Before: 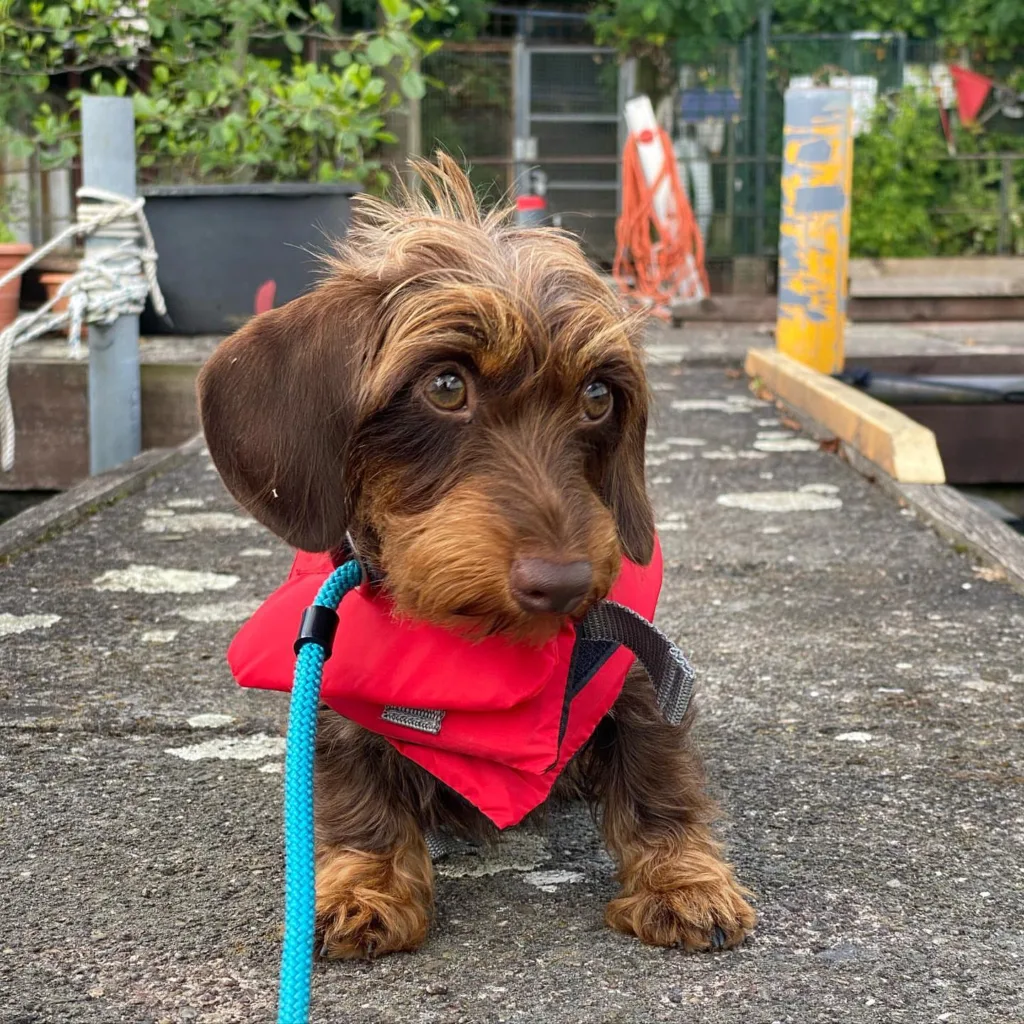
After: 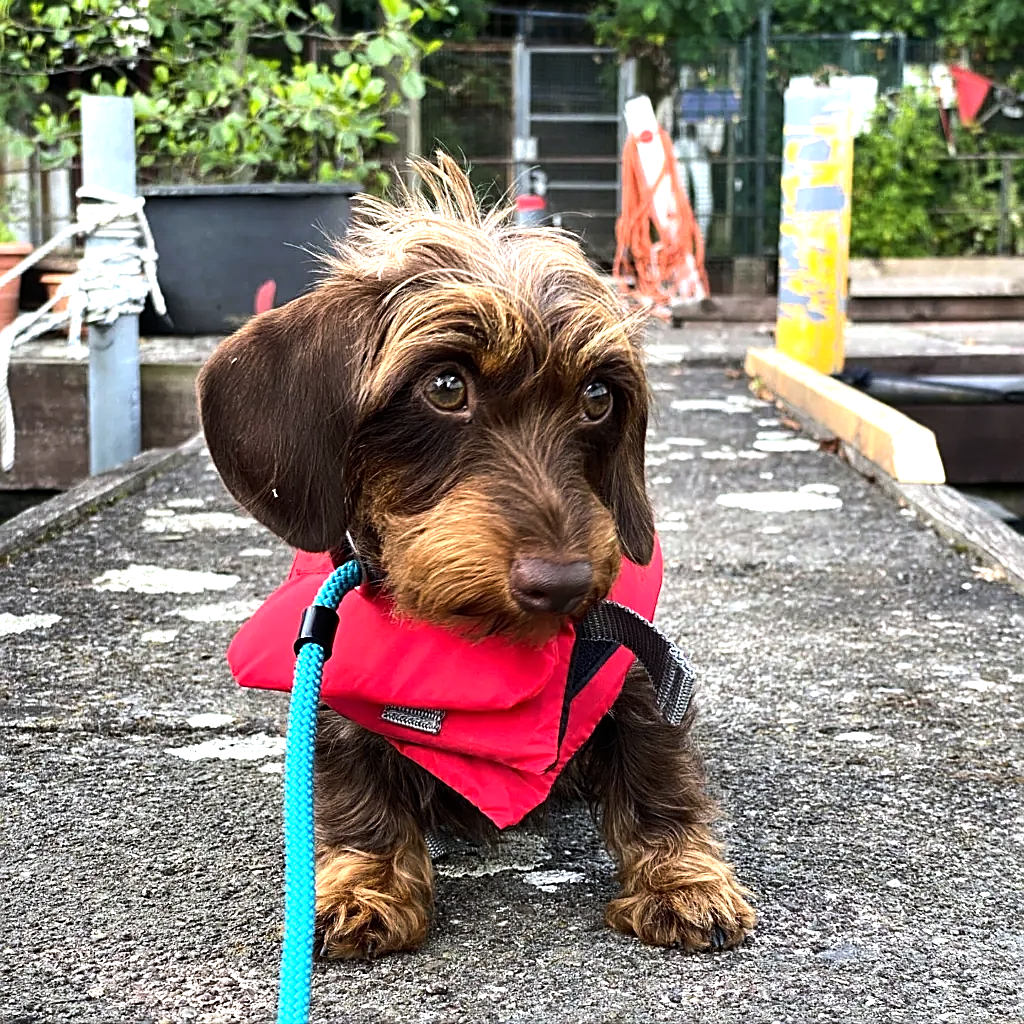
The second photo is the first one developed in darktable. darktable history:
tone equalizer: -8 EV -1.08 EV, -7 EV -1.01 EV, -6 EV -0.867 EV, -5 EV -0.578 EV, -3 EV 0.578 EV, -2 EV 0.867 EV, -1 EV 1.01 EV, +0 EV 1.08 EV, edges refinement/feathering 500, mask exposure compensation -1.57 EV, preserve details no
white balance: red 0.967, blue 1.049
sharpen: on, module defaults
